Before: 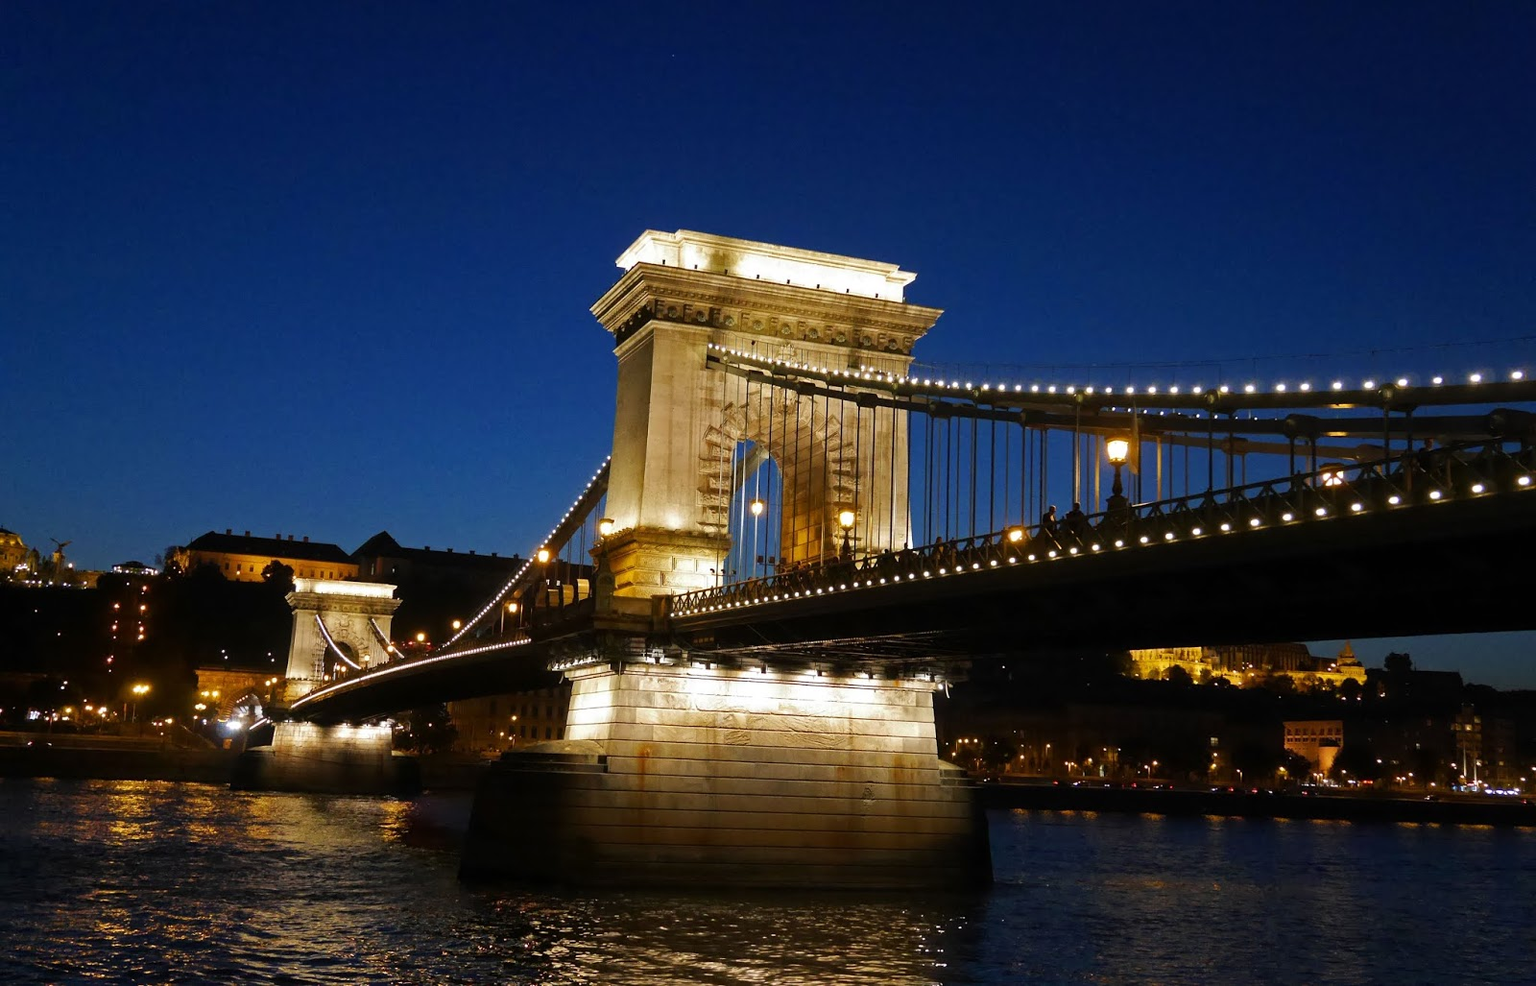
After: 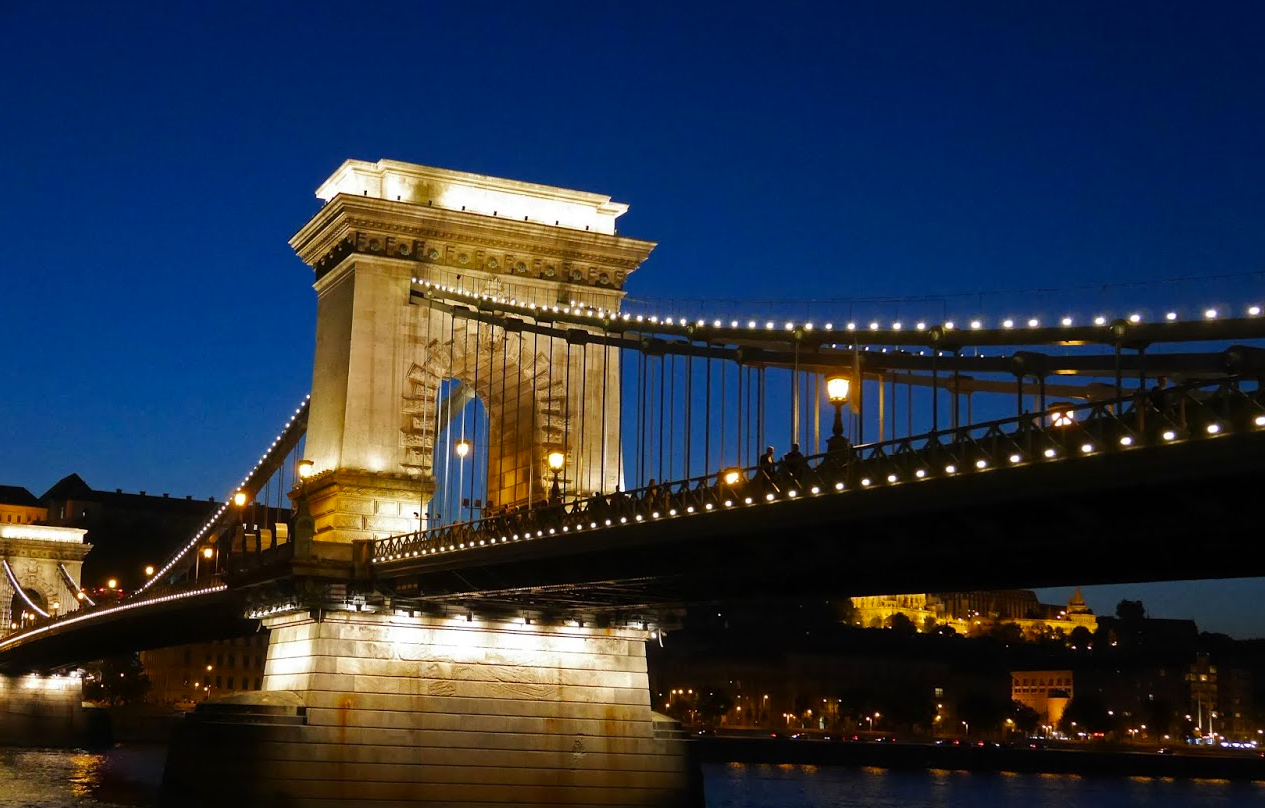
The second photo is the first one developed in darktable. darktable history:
crop and rotate: left 20.433%, top 7.793%, right 0.464%, bottom 13.46%
color correction: highlights b* -0.026, saturation 1.12
